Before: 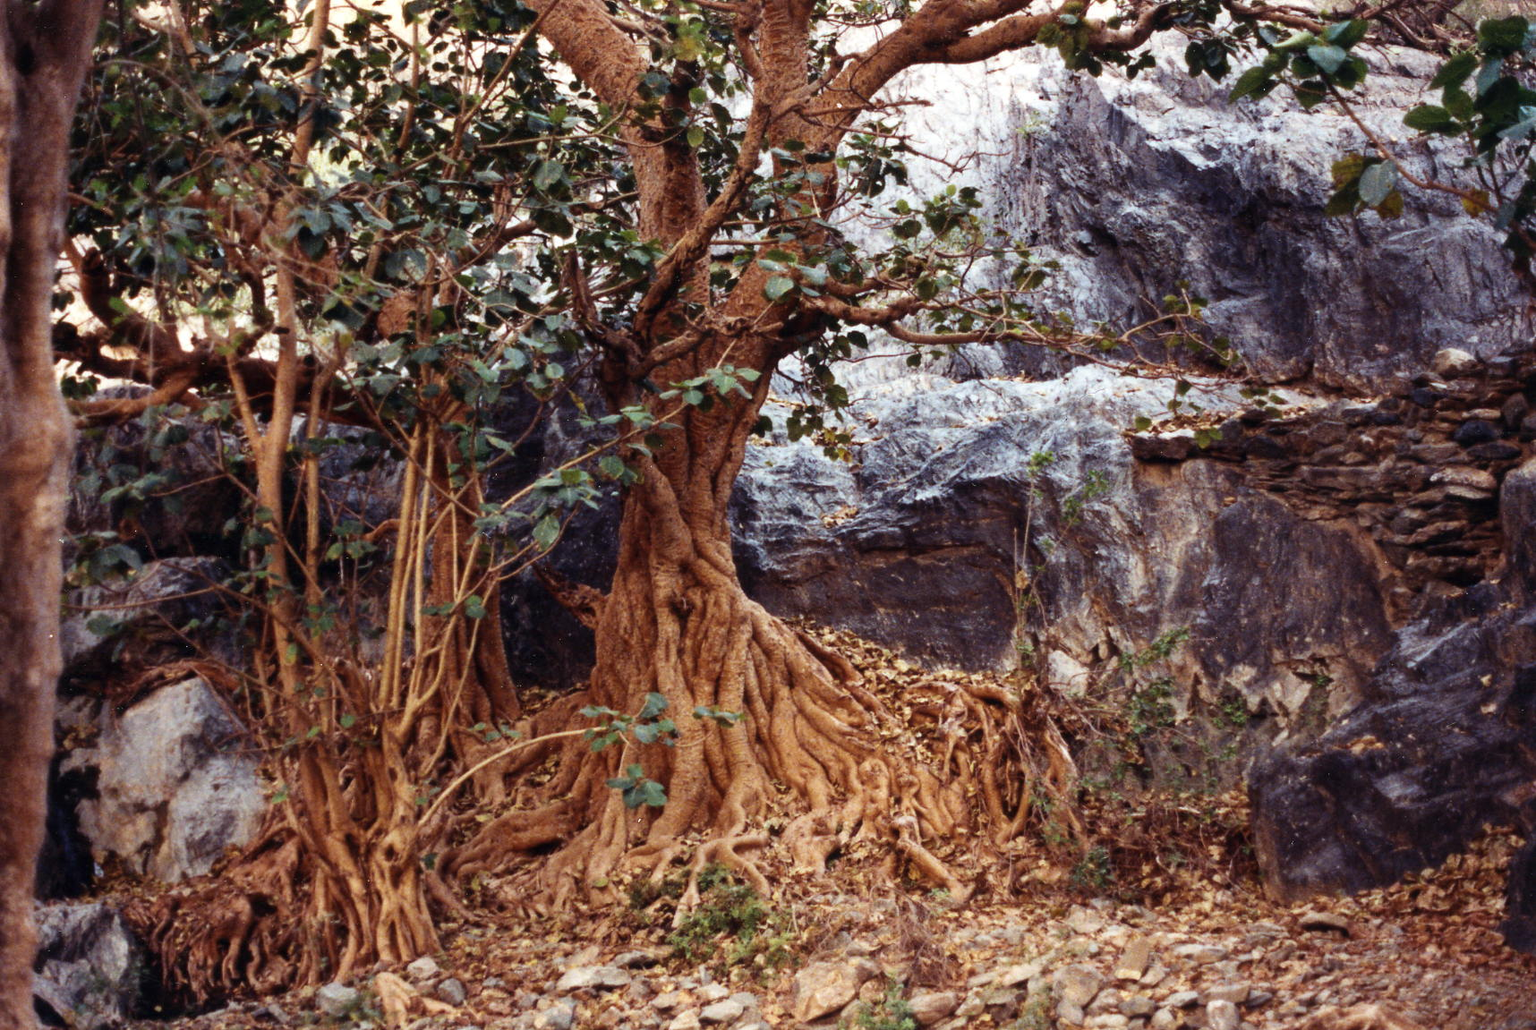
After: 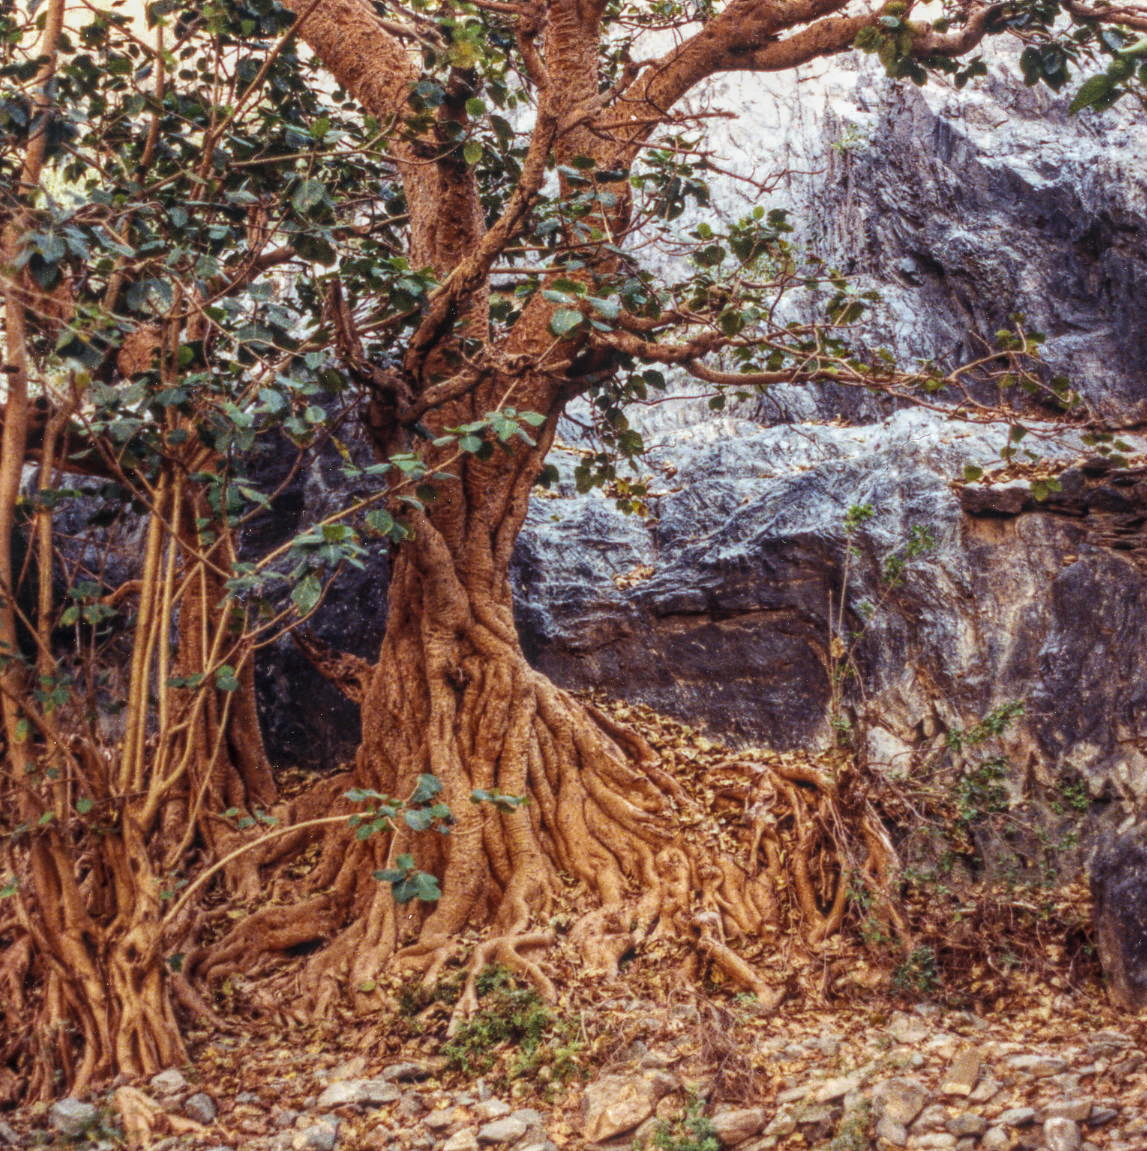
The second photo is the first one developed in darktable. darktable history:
color balance rgb: global vibrance 20%
local contrast: highlights 66%, shadows 33%, detail 166%, midtone range 0.2
crop and rotate: left 17.732%, right 15.423%
